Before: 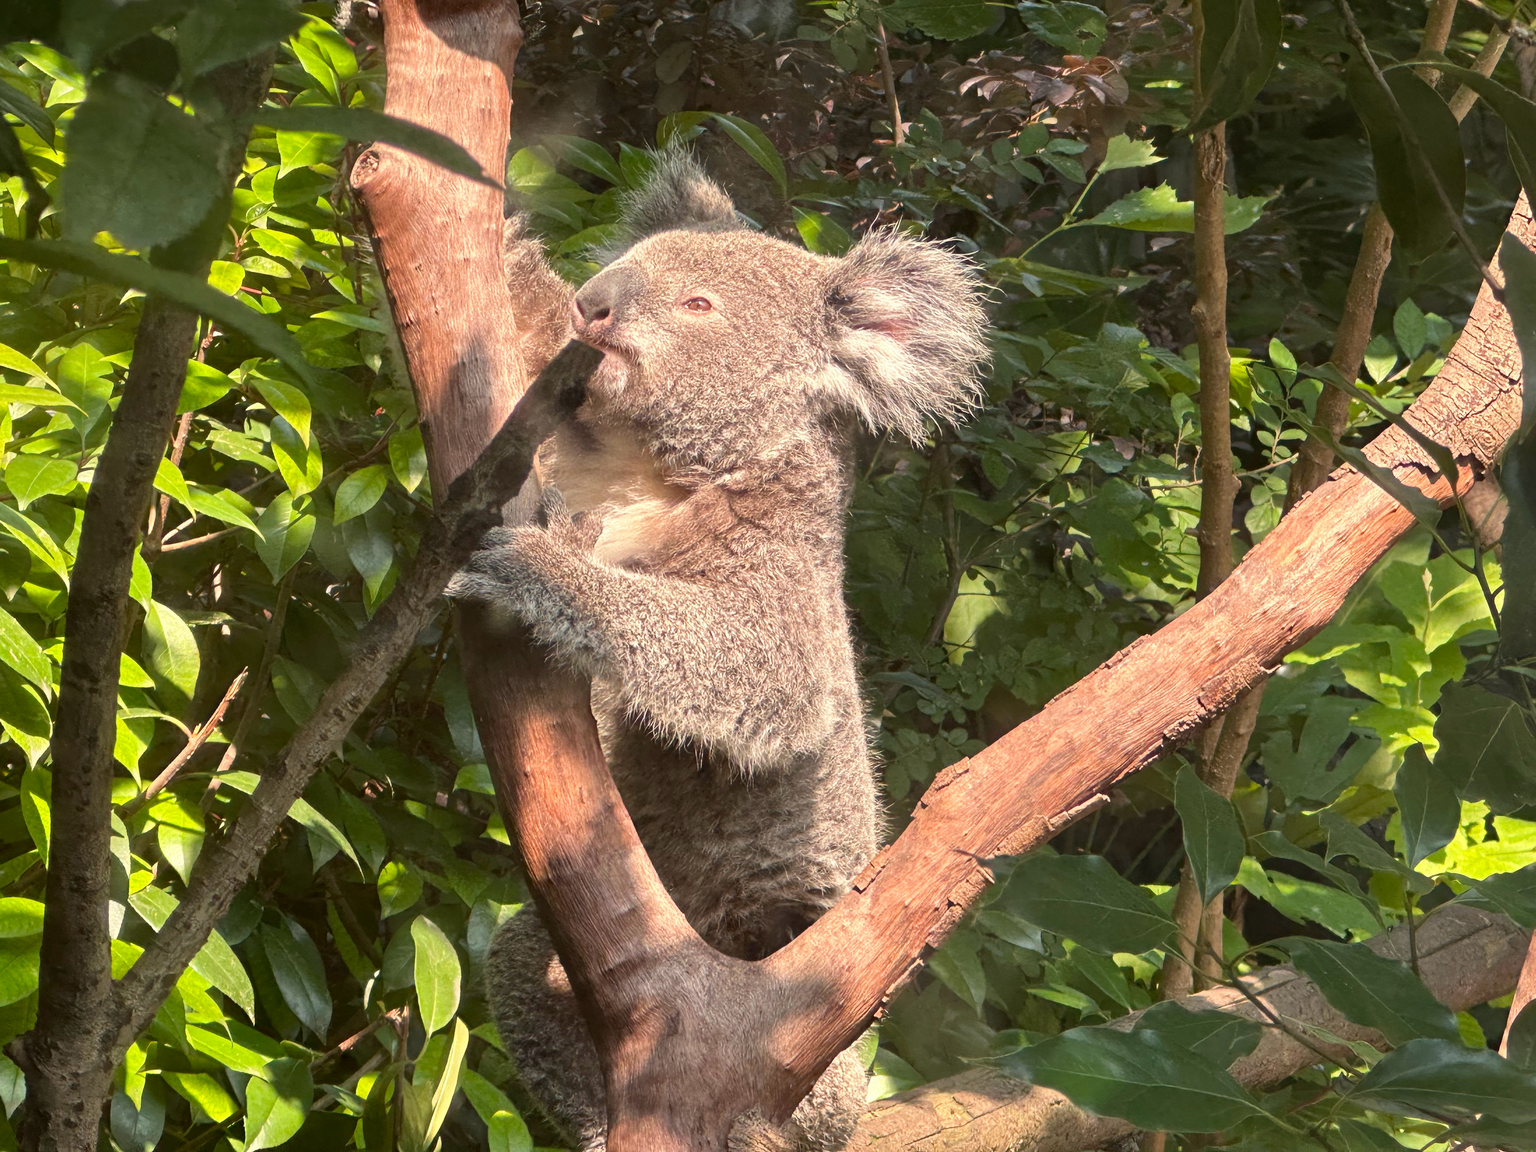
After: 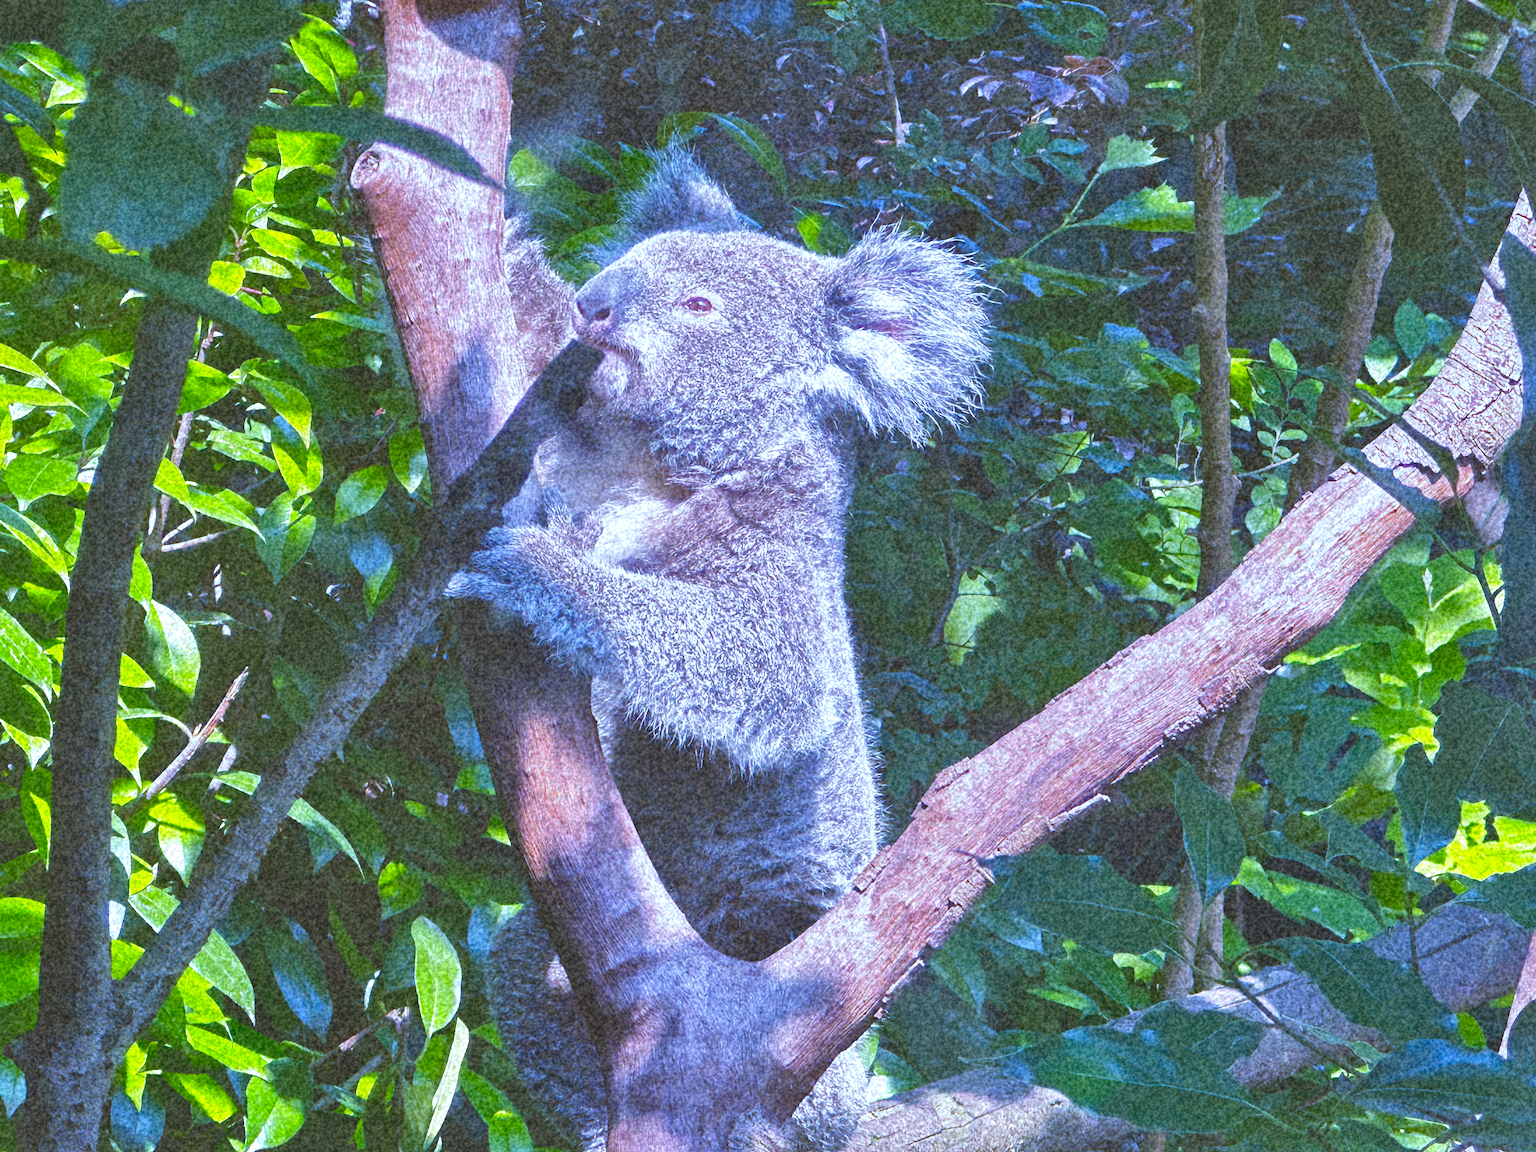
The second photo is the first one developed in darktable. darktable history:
color balance: contrast 10%
base curve: curves: ch0 [(0, 0) (0.688, 0.865) (1, 1)], preserve colors none
exposure: compensate exposure bias true, compensate highlight preservation false
color calibration: x 0.372, y 0.386, temperature 4283.97 K
white balance: red 0.766, blue 1.537
color balance rgb: shadows lift › chroma 2%, shadows lift › hue 247.2°, power › chroma 0.3%, power › hue 25.2°, highlights gain › chroma 3%, highlights gain › hue 60°, global offset › luminance 2%, perceptual saturation grading › global saturation 20%, perceptual saturation grading › highlights -20%, perceptual saturation grading › shadows 30%
shadows and highlights: shadows 60, highlights -60
grain: coarseness 46.9 ISO, strength 50.21%, mid-tones bias 0%
